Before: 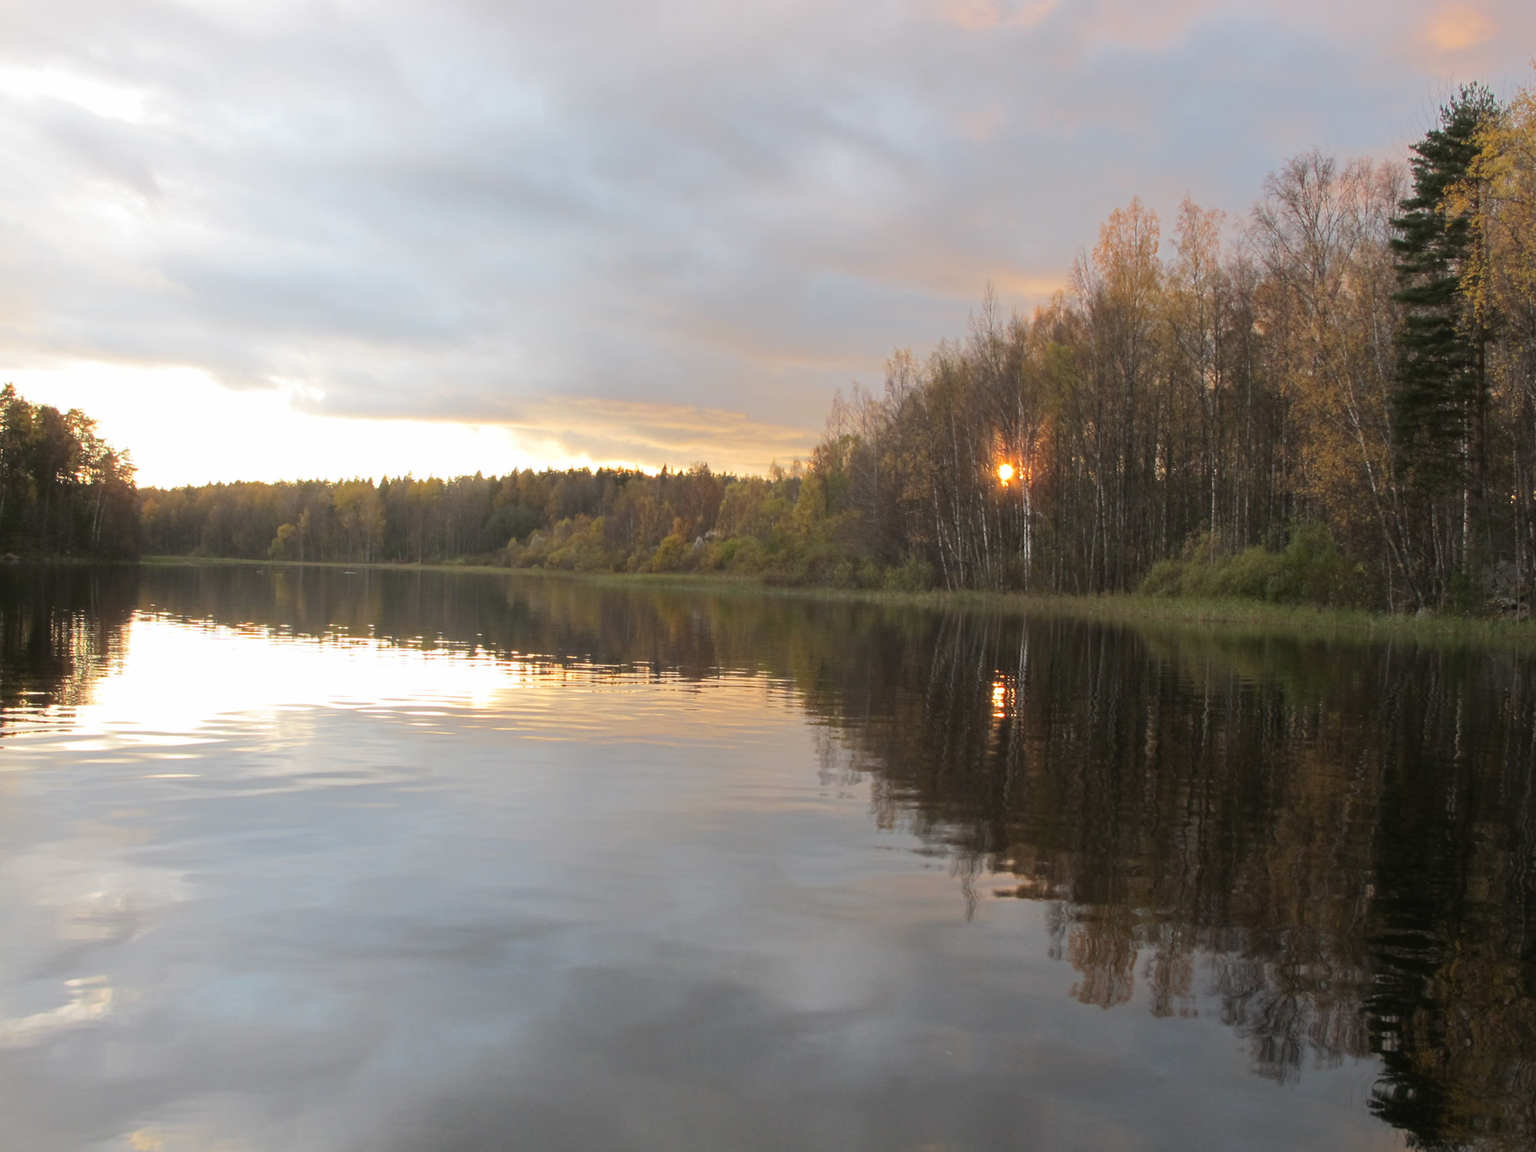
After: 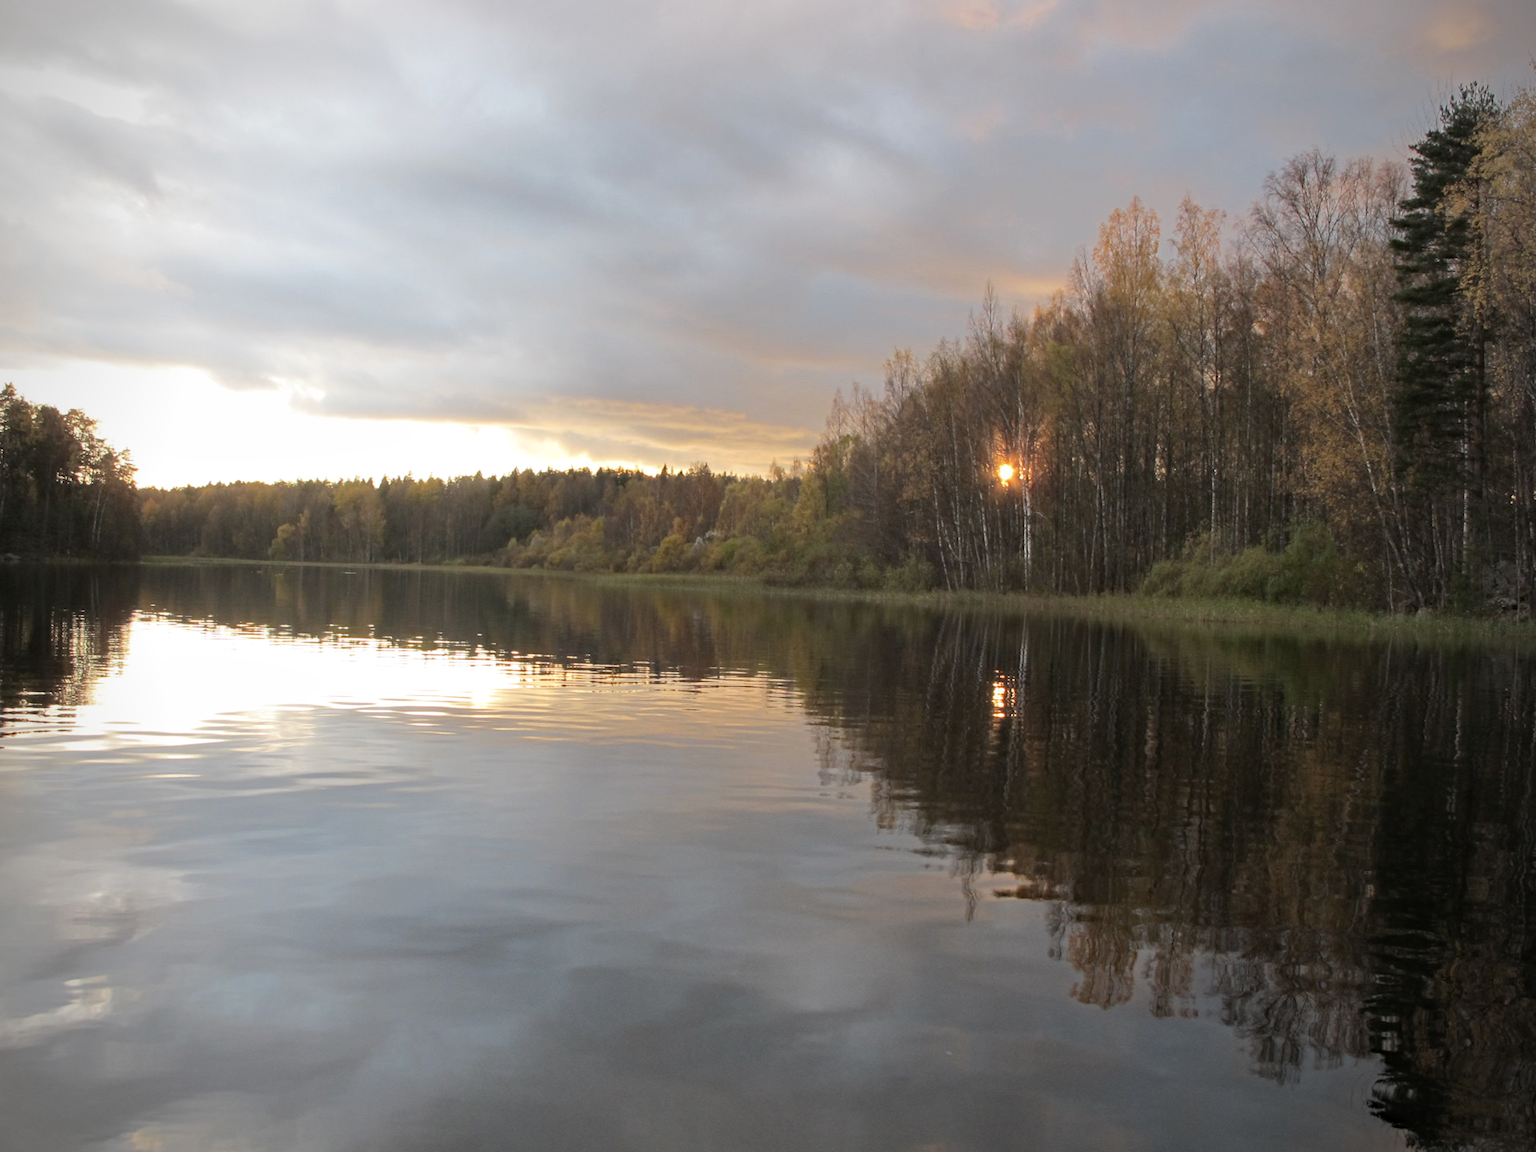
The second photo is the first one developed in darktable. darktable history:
color correction: highlights b* -0.009, saturation 0.787
haze removal: strength 0.303, distance 0.254, compatibility mode true, adaptive false
vignetting: on, module defaults
tone equalizer: mask exposure compensation -0.495 EV
